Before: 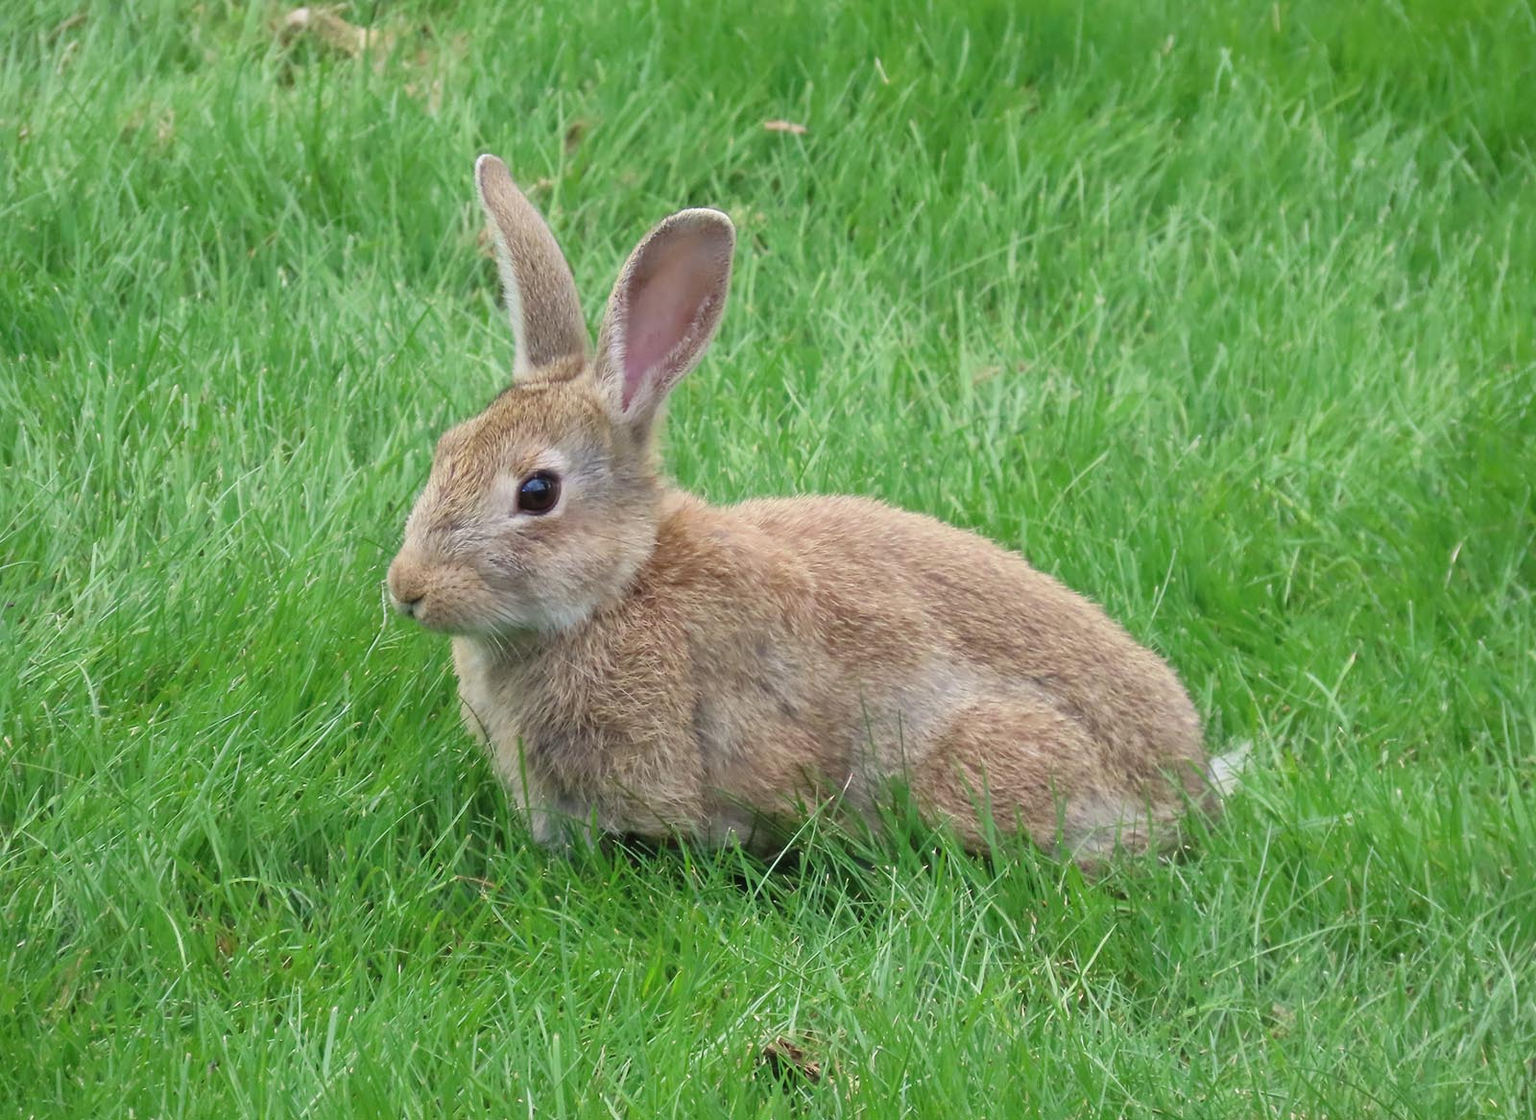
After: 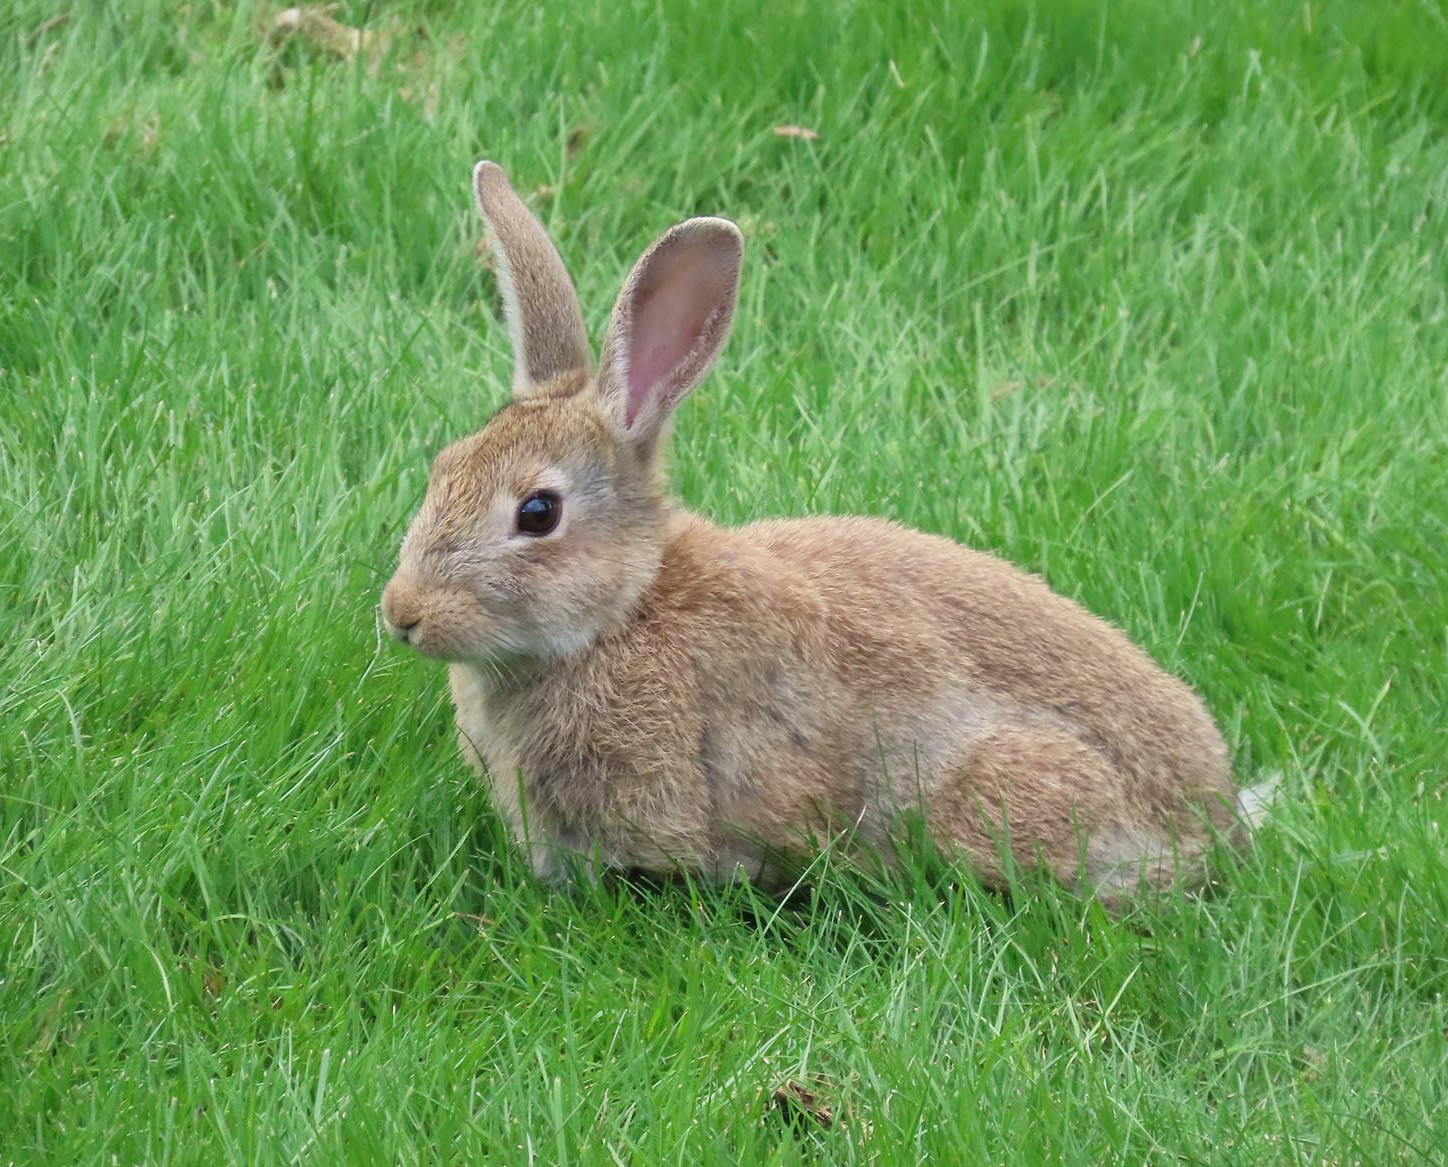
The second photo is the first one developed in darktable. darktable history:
crop and rotate: left 1.389%, right 8.049%
